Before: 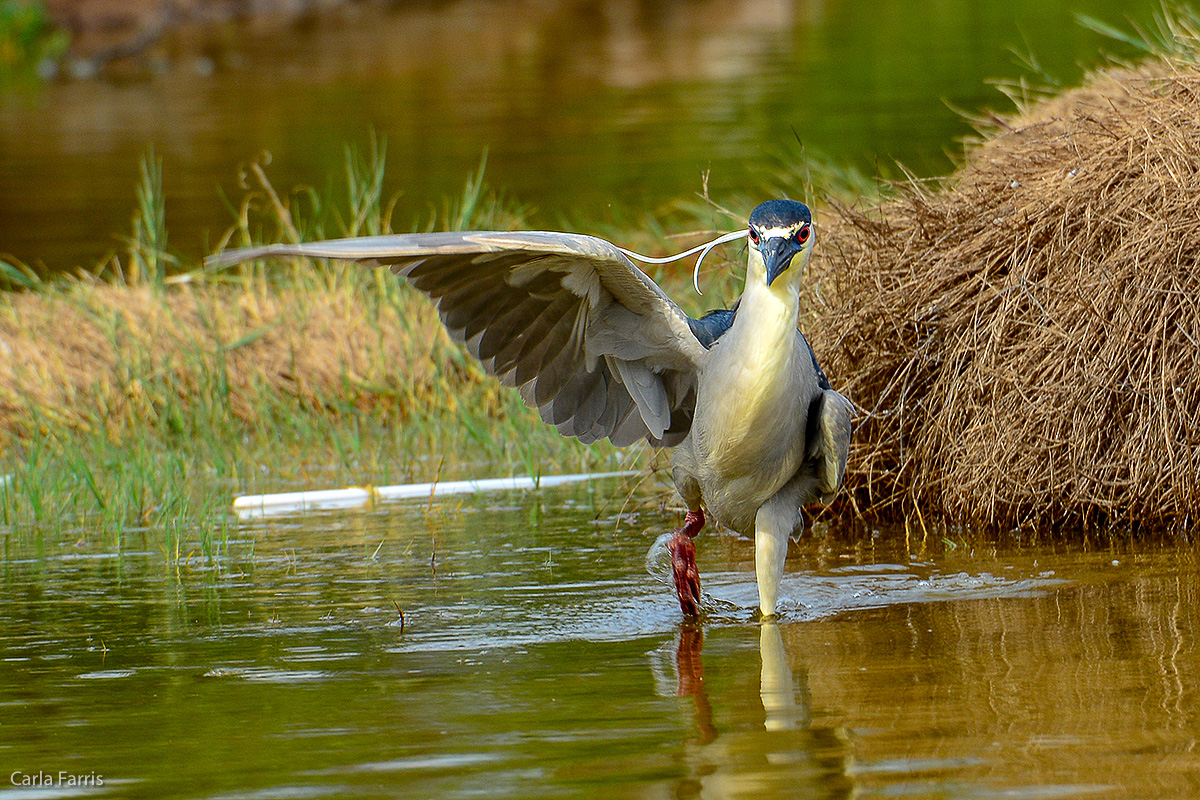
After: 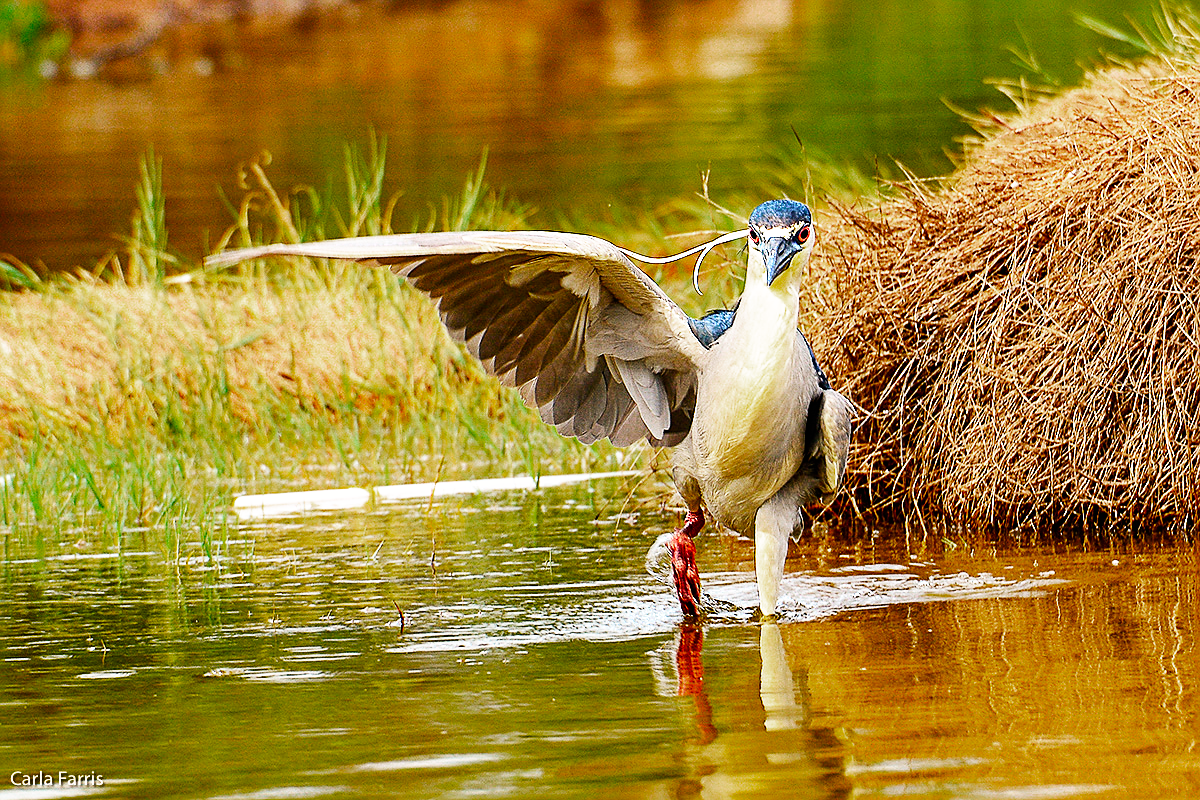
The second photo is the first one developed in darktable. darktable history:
white balance: red 1.127, blue 0.943
color zones: curves: ch0 [(0.203, 0.433) (0.607, 0.517) (0.697, 0.696) (0.705, 0.897)]
base curve: curves: ch0 [(0, 0) (0.007, 0.004) (0.027, 0.03) (0.046, 0.07) (0.207, 0.54) (0.442, 0.872) (0.673, 0.972) (1, 1)], preserve colors none
sharpen: on, module defaults
exposure: compensate highlight preservation false
